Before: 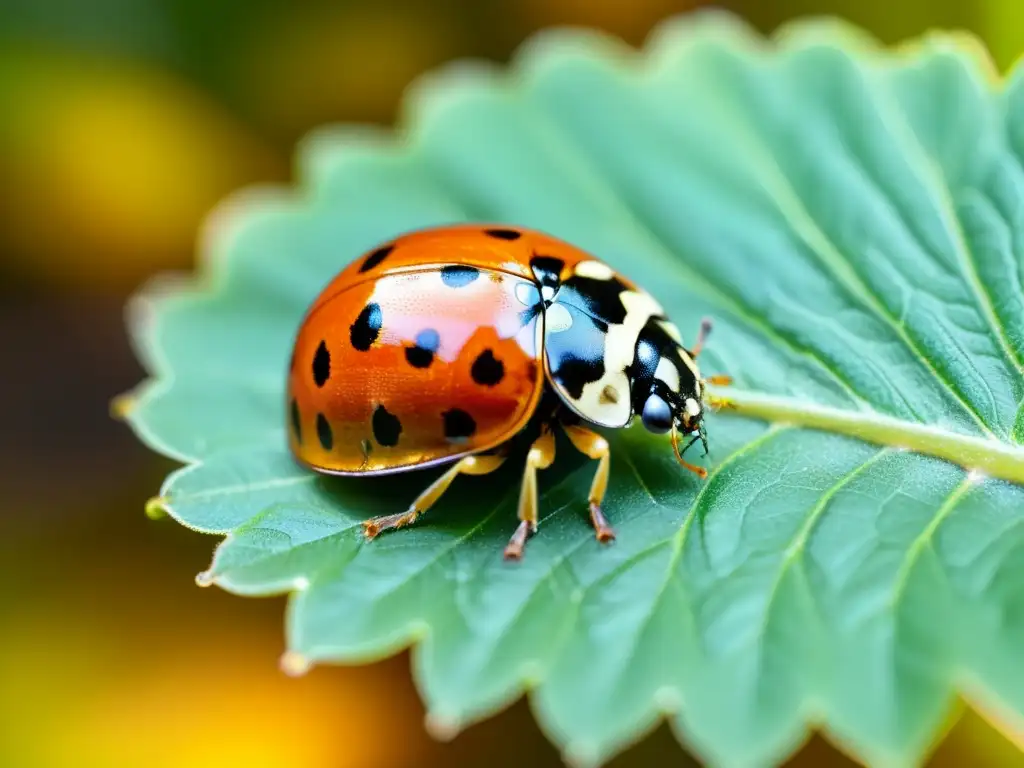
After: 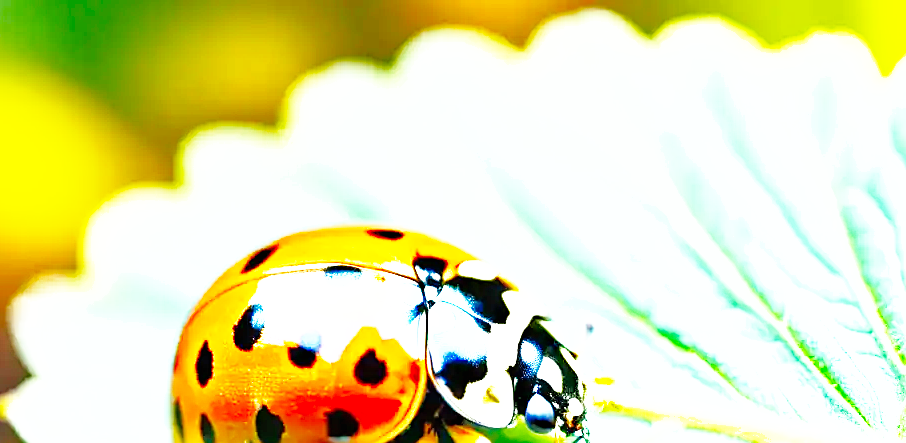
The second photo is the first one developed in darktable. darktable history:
base curve: curves: ch0 [(0, 0) (0.007, 0.004) (0.027, 0.03) (0.046, 0.07) (0.207, 0.54) (0.442, 0.872) (0.673, 0.972) (1, 1)], preserve colors none
sharpen: on, module defaults
contrast brightness saturation: contrast 0.036, saturation 0.069
shadows and highlights: on, module defaults
exposure: black level correction 0, exposure 1.478 EV, compensate highlight preservation false
haze removal: compatibility mode true, adaptive false
crop and rotate: left 11.513%, bottom 42.224%
